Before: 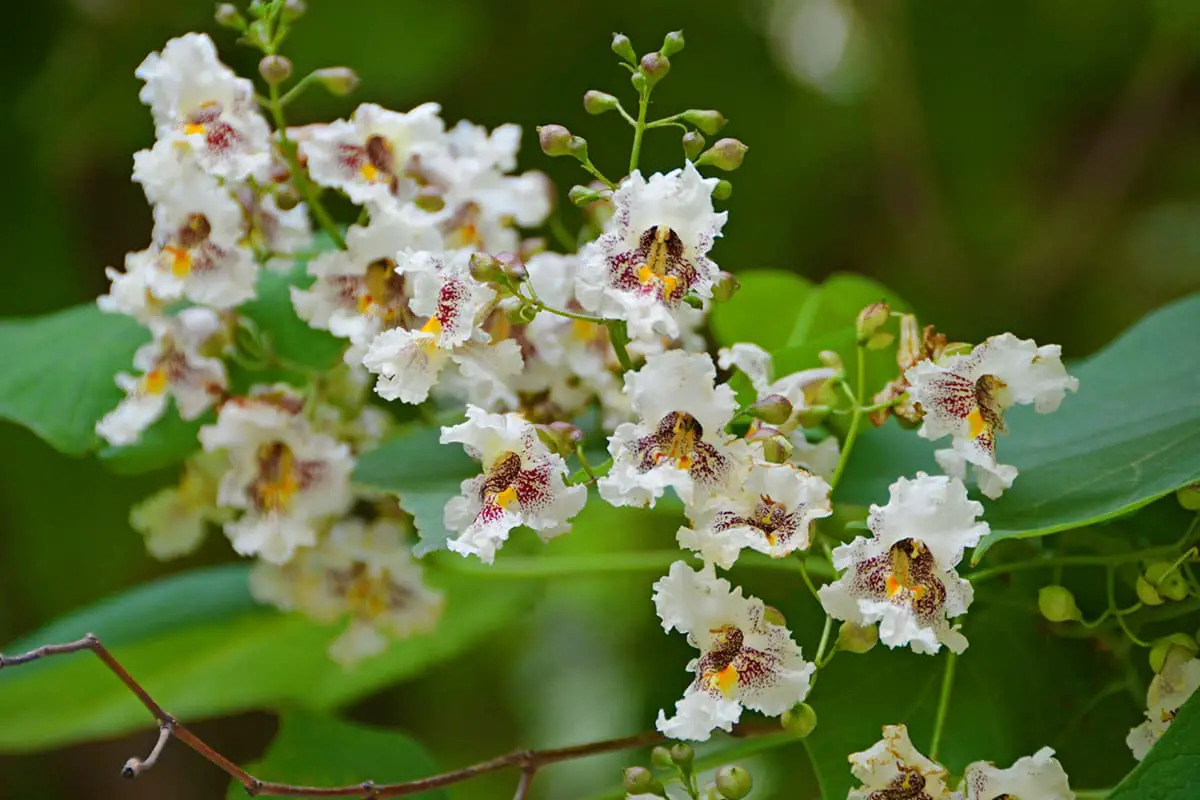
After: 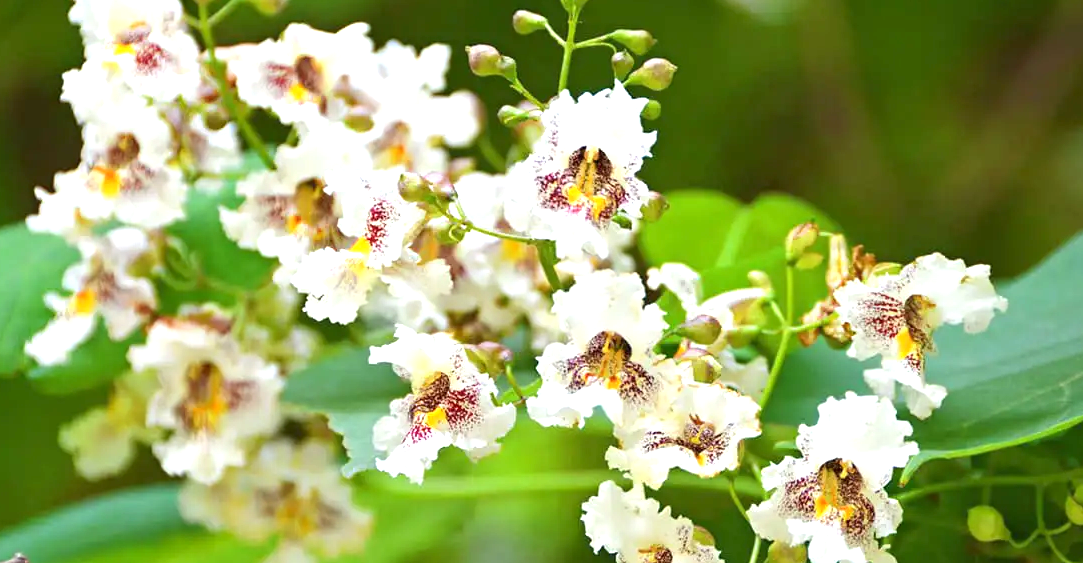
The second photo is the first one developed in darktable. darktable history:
crop: left 5.983%, top 10.033%, right 3.707%, bottom 19.497%
exposure: exposure 1.056 EV, compensate highlight preservation false
